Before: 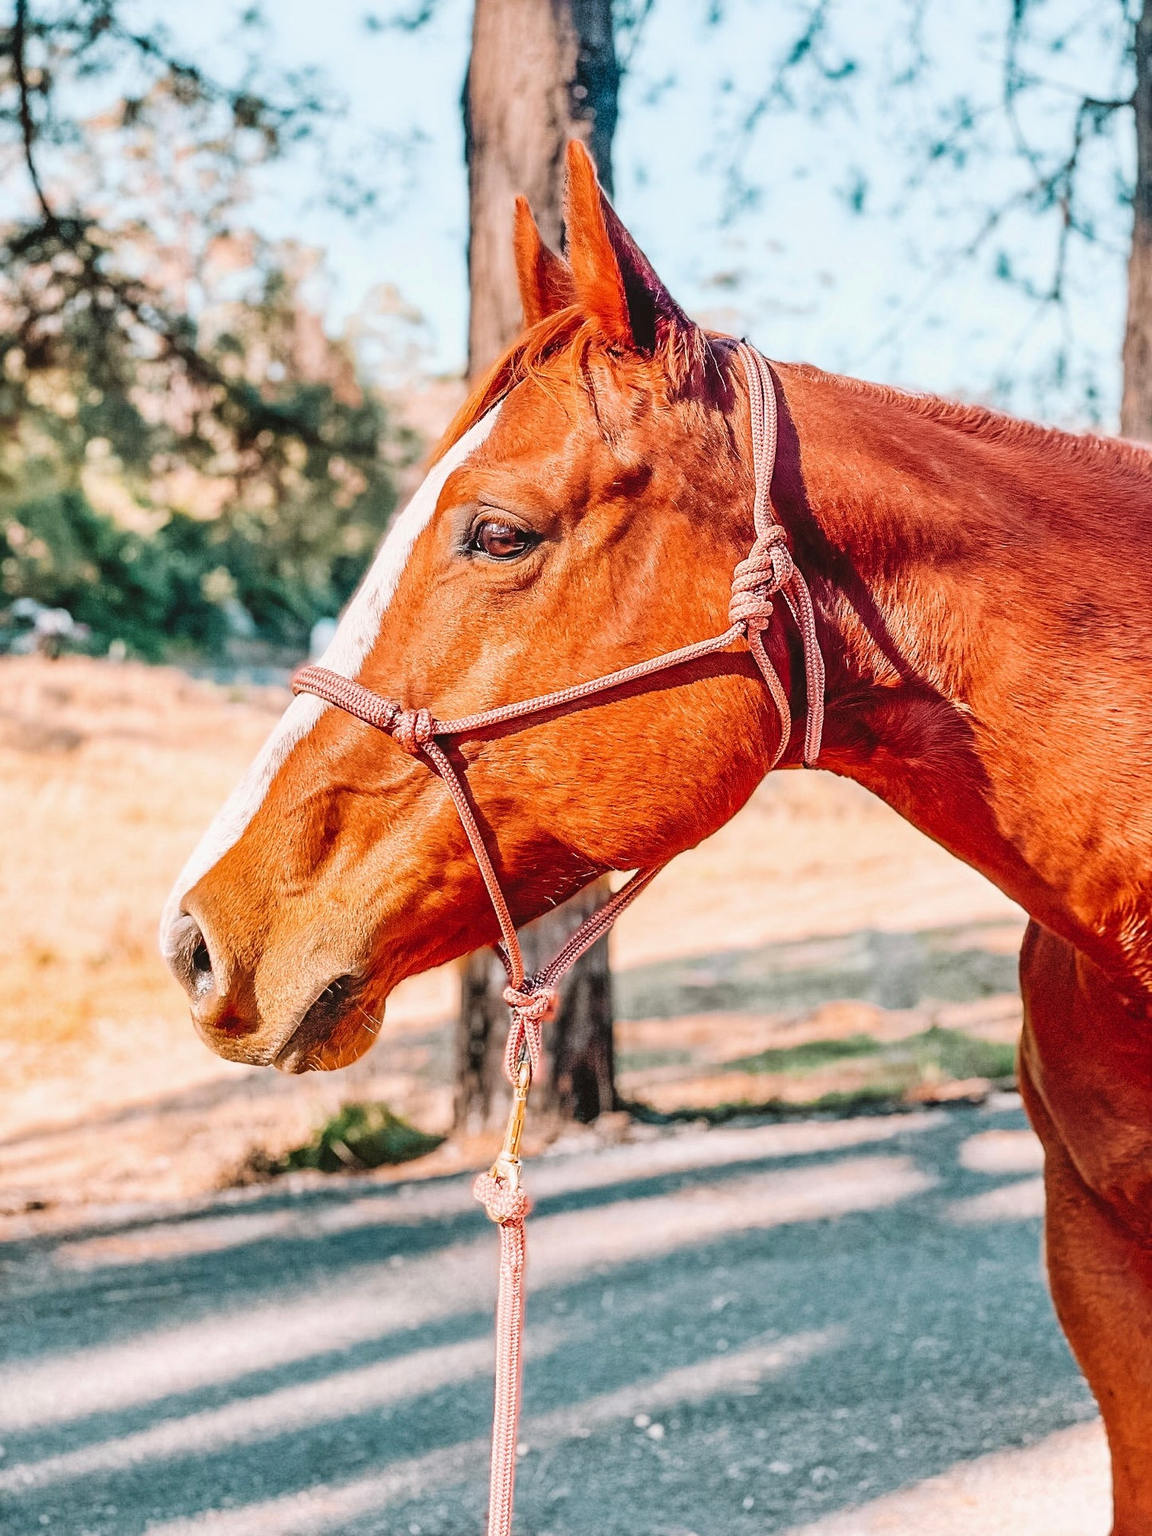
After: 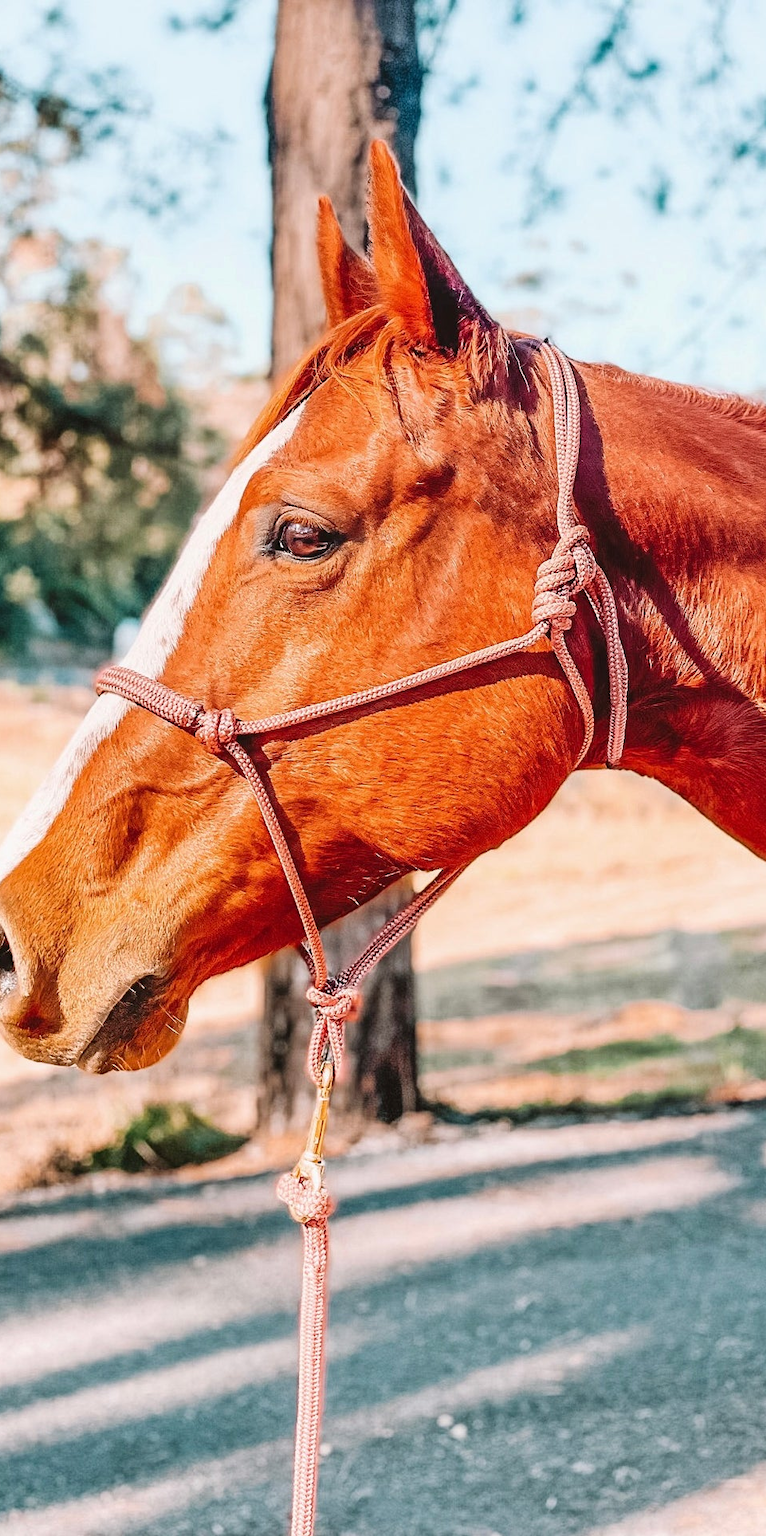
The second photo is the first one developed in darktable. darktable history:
crop: left 17.113%, right 16.375%
